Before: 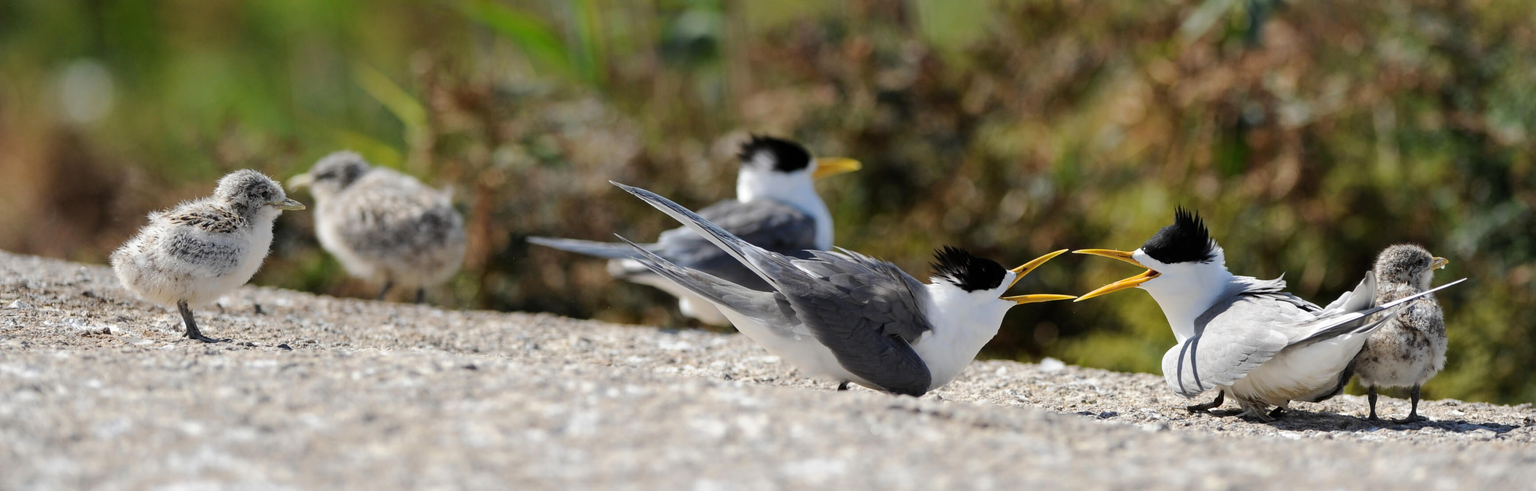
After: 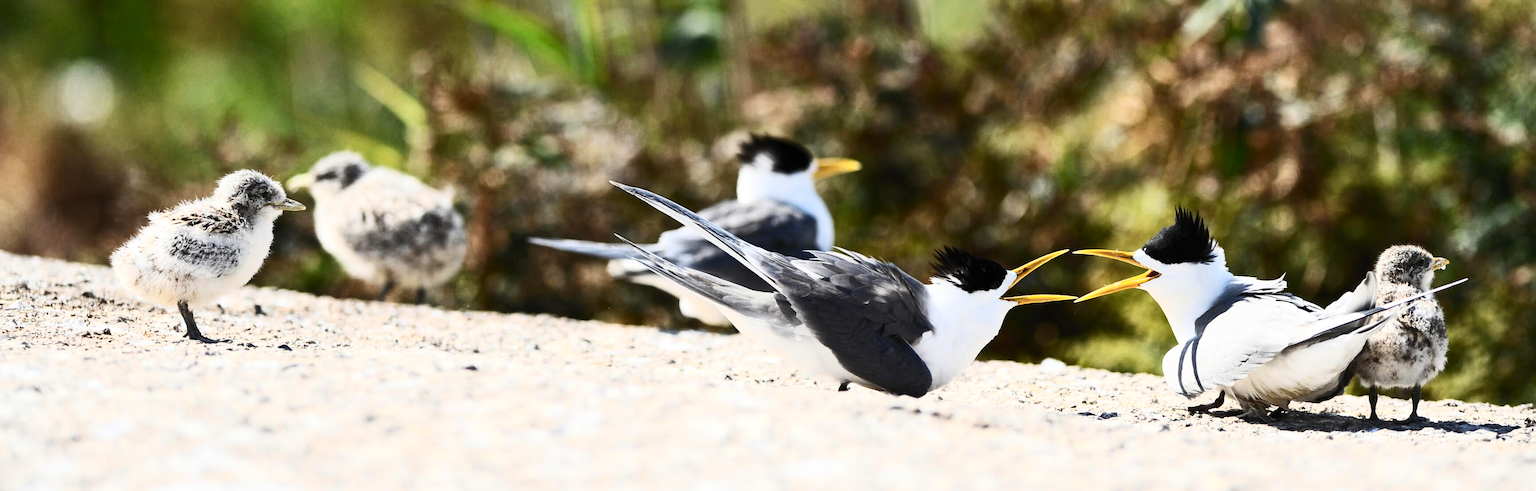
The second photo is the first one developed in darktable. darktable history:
contrast brightness saturation: contrast 0.62, brightness 0.34, saturation 0.14
